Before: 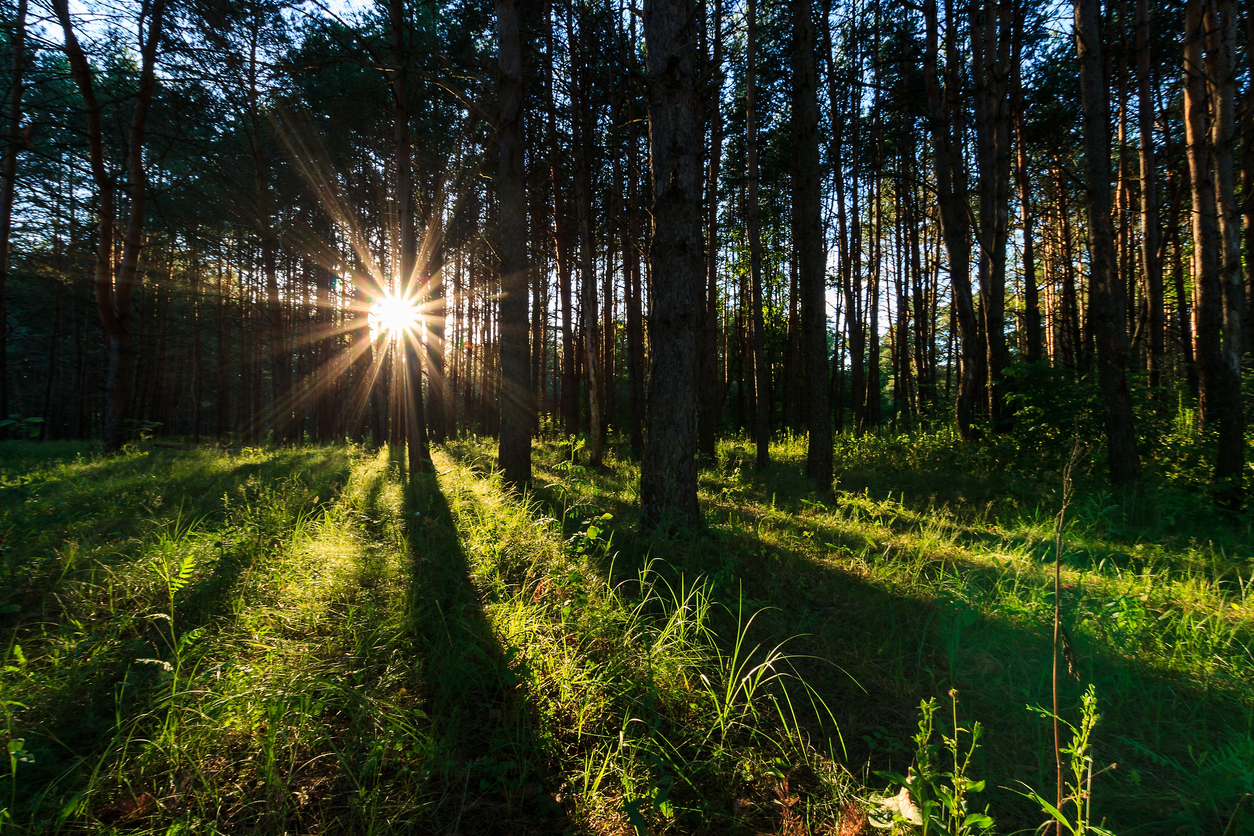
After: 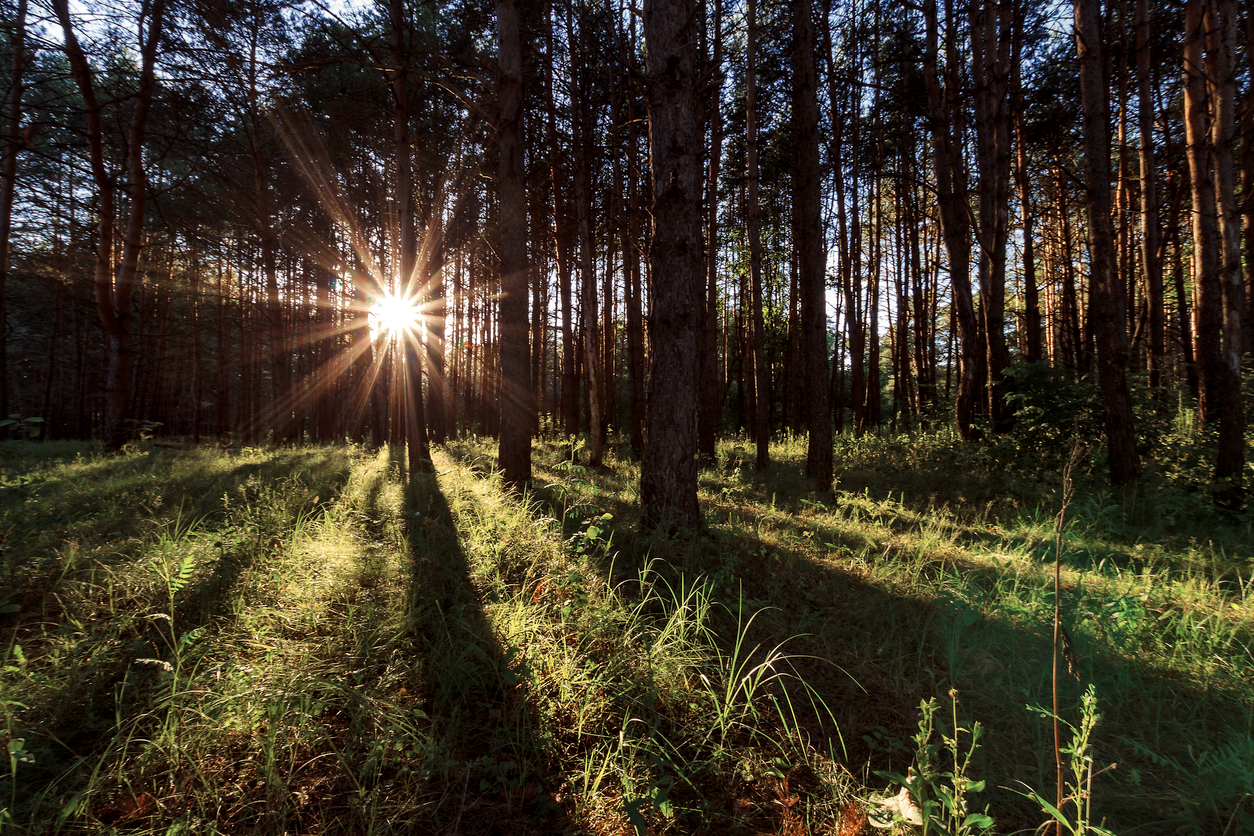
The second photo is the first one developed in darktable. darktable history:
local contrast: mode bilateral grid, contrast 20, coarseness 50, detail 132%, midtone range 0.2
rgb levels: mode RGB, independent channels, levels [[0, 0.474, 1], [0, 0.5, 1], [0, 0.5, 1]]
color zones: curves: ch0 [(0, 0.5) (0.125, 0.4) (0.25, 0.5) (0.375, 0.4) (0.5, 0.4) (0.625, 0.35) (0.75, 0.35) (0.875, 0.5)]; ch1 [(0, 0.35) (0.125, 0.45) (0.25, 0.35) (0.375, 0.35) (0.5, 0.35) (0.625, 0.35) (0.75, 0.45) (0.875, 0.35)]; ch2 [(0, 0.6) (0.125, 0.5) (0.25, 0.5) (0.375, 0.6) (0.5, 0.6) (0.625, 0.5) (0.75, 0.5) (0.875, 0.5)]
